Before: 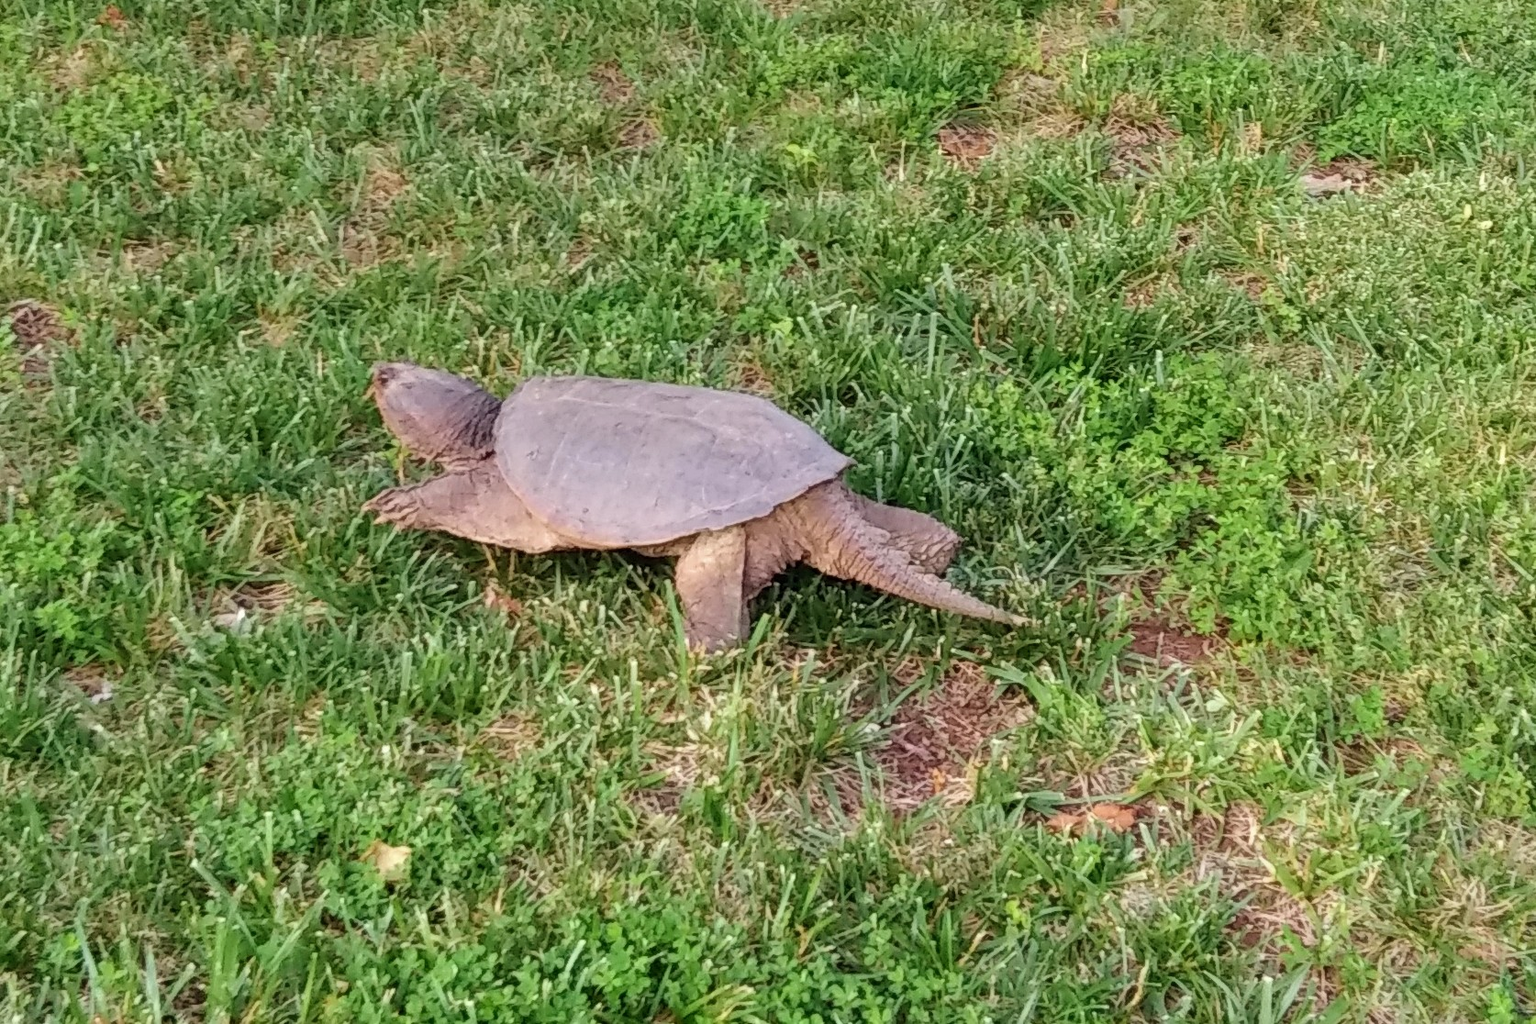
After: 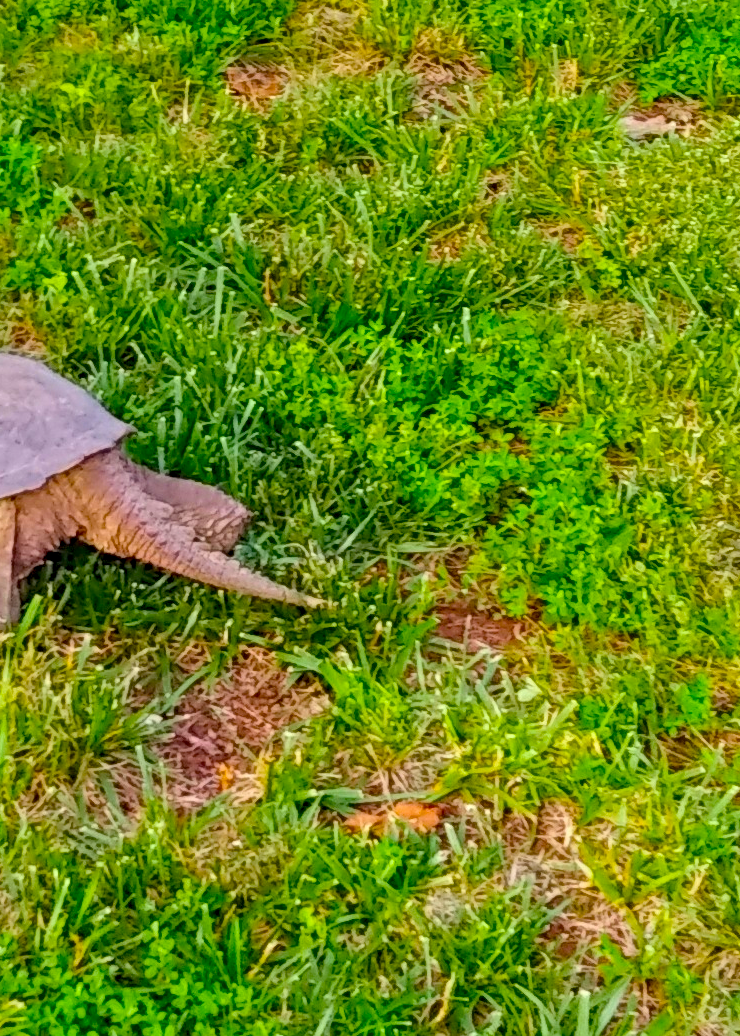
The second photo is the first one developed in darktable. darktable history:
contrast equalizer: y [[0.5, 0.5, 0.544, 0.569, 0.5, 0.5], [0.5 ×6], [0.5 ×6], [0 ×6], [0 ×6]]
crop: left 47.628%, top 6.643%, right 7.874%
color balance: input saturation 134.34%, contrast -10.04%, contrast fulcrum 19.67%, output saturation 133.51%
